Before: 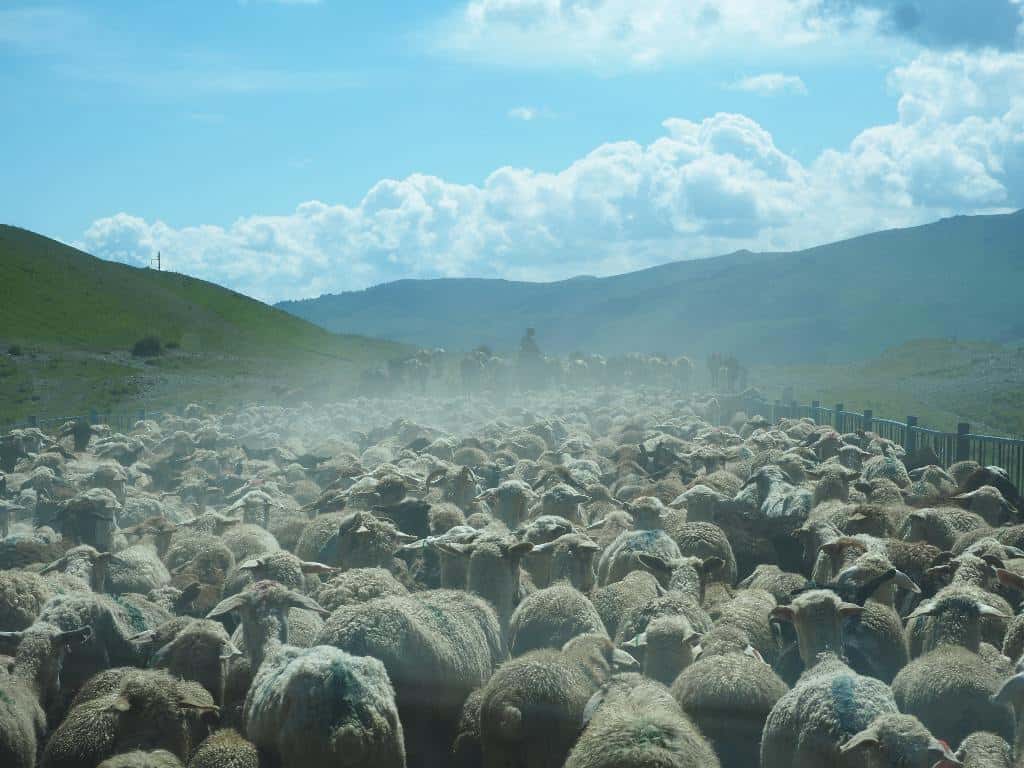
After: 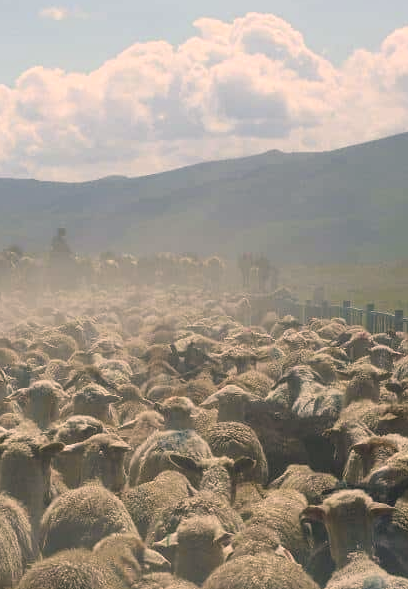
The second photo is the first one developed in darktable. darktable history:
crop: left 45.861%, top 13.122%, right 14.211%, bottom 10.057%
color correction: highlights a* 20.4, highlights b* 19.76
